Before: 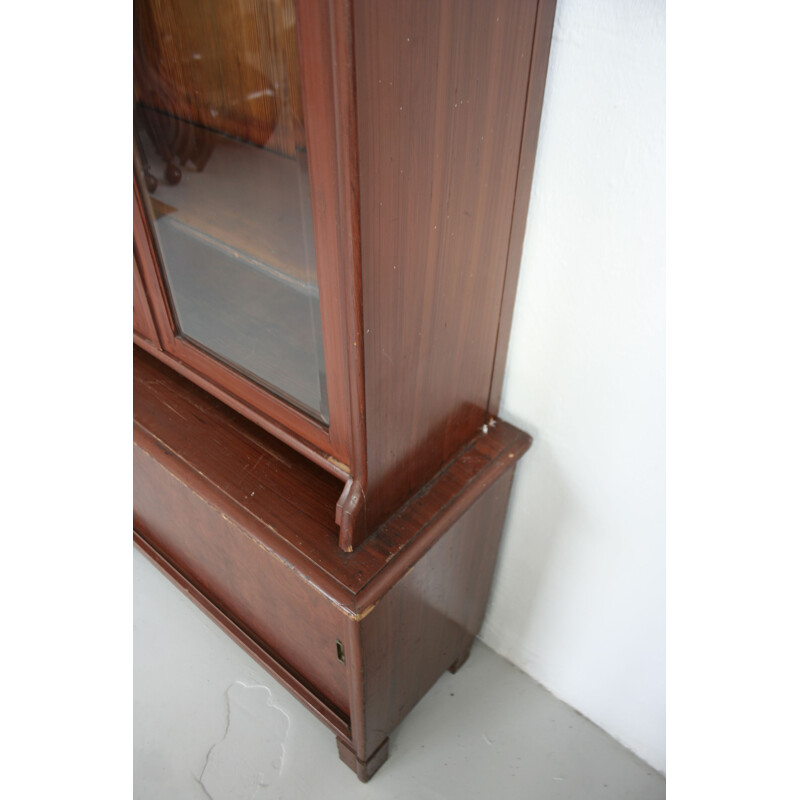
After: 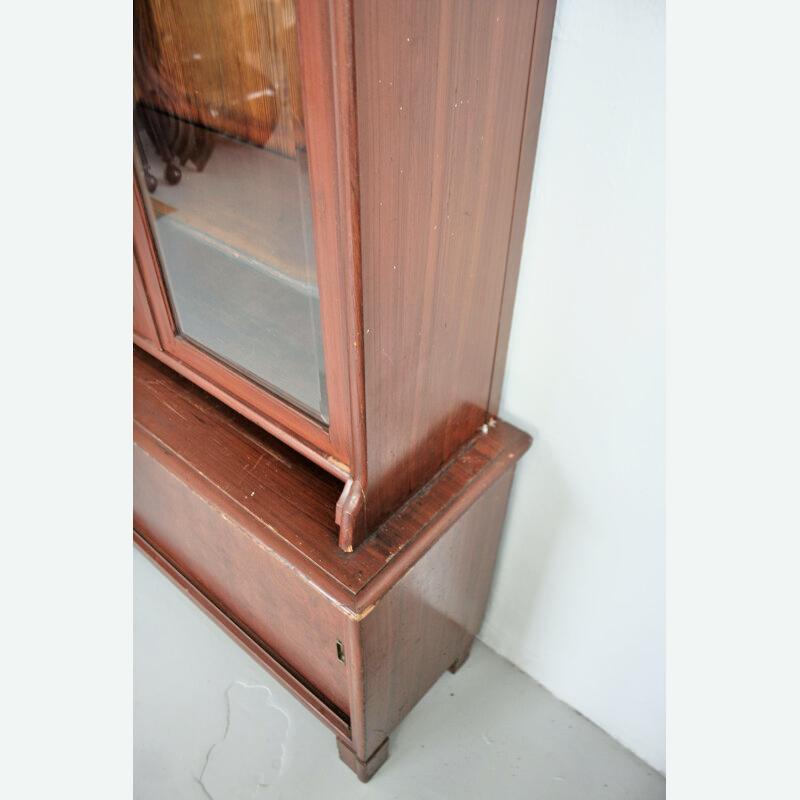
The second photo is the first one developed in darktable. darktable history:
white balance: red 0.978, blue 0.999
tone equalizer: -7 EV 0.15 EV, -6 EV 0.6 EV, -5 EV 1.15 EV, -4 EV 1.33 EV, -3 EV 1.15 EV, -2 EV 0.6 EV, -1 EV 0.15 EV, mask exposure compensation -0.5 EV
filmic rgb: black relative exposure -8.07 EV, white relative exposure 3 EV, hardness 5.35, contrast 1.25
